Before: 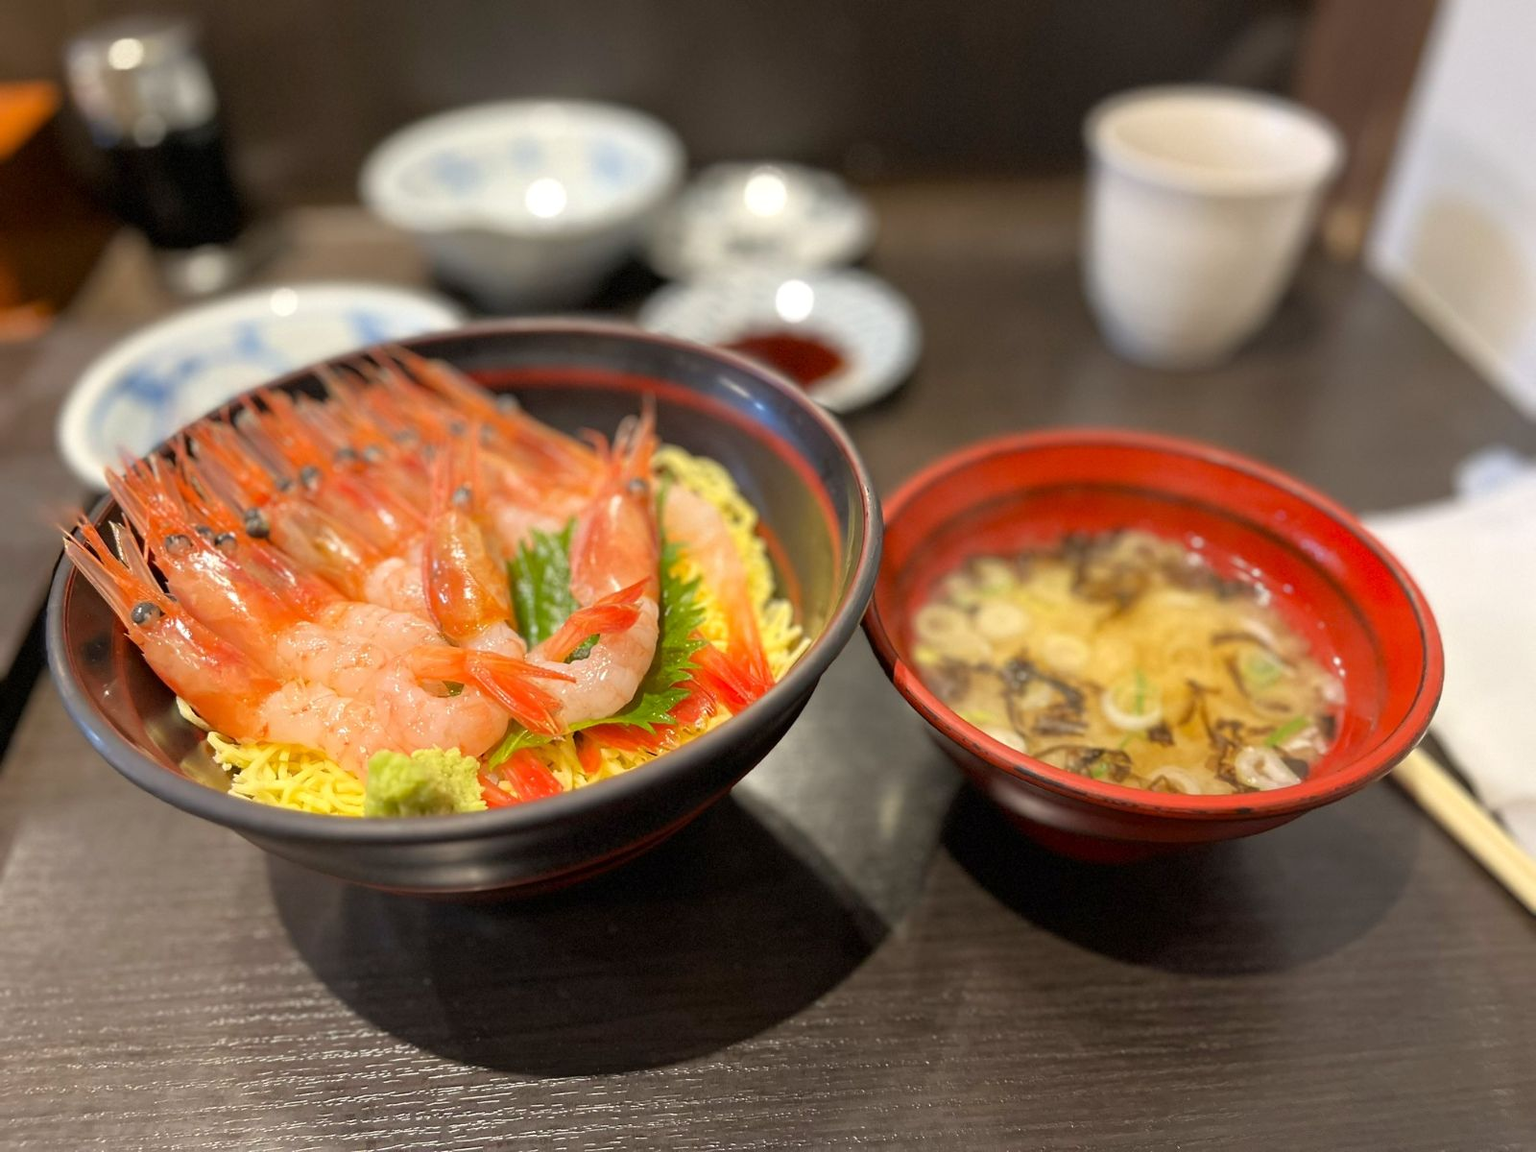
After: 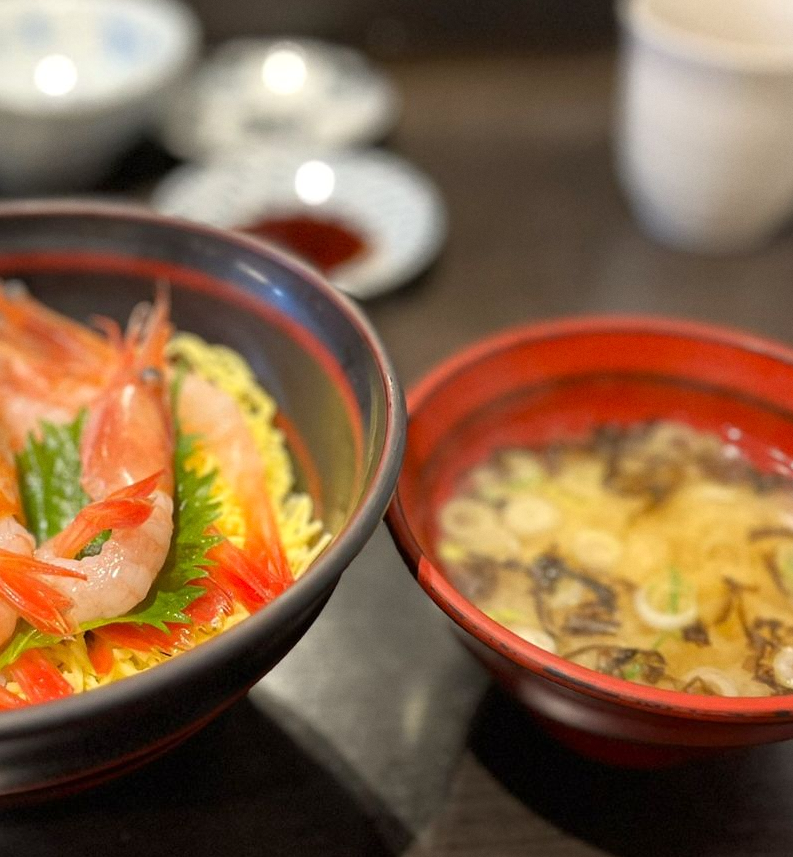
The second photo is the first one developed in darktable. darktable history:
crop: left 32.075%, top 10.976%, right 18.355%, bottom 17.596%
tone equalizer: on, module defaults
grain: coarseness 0.09 ISO, strength 10%
